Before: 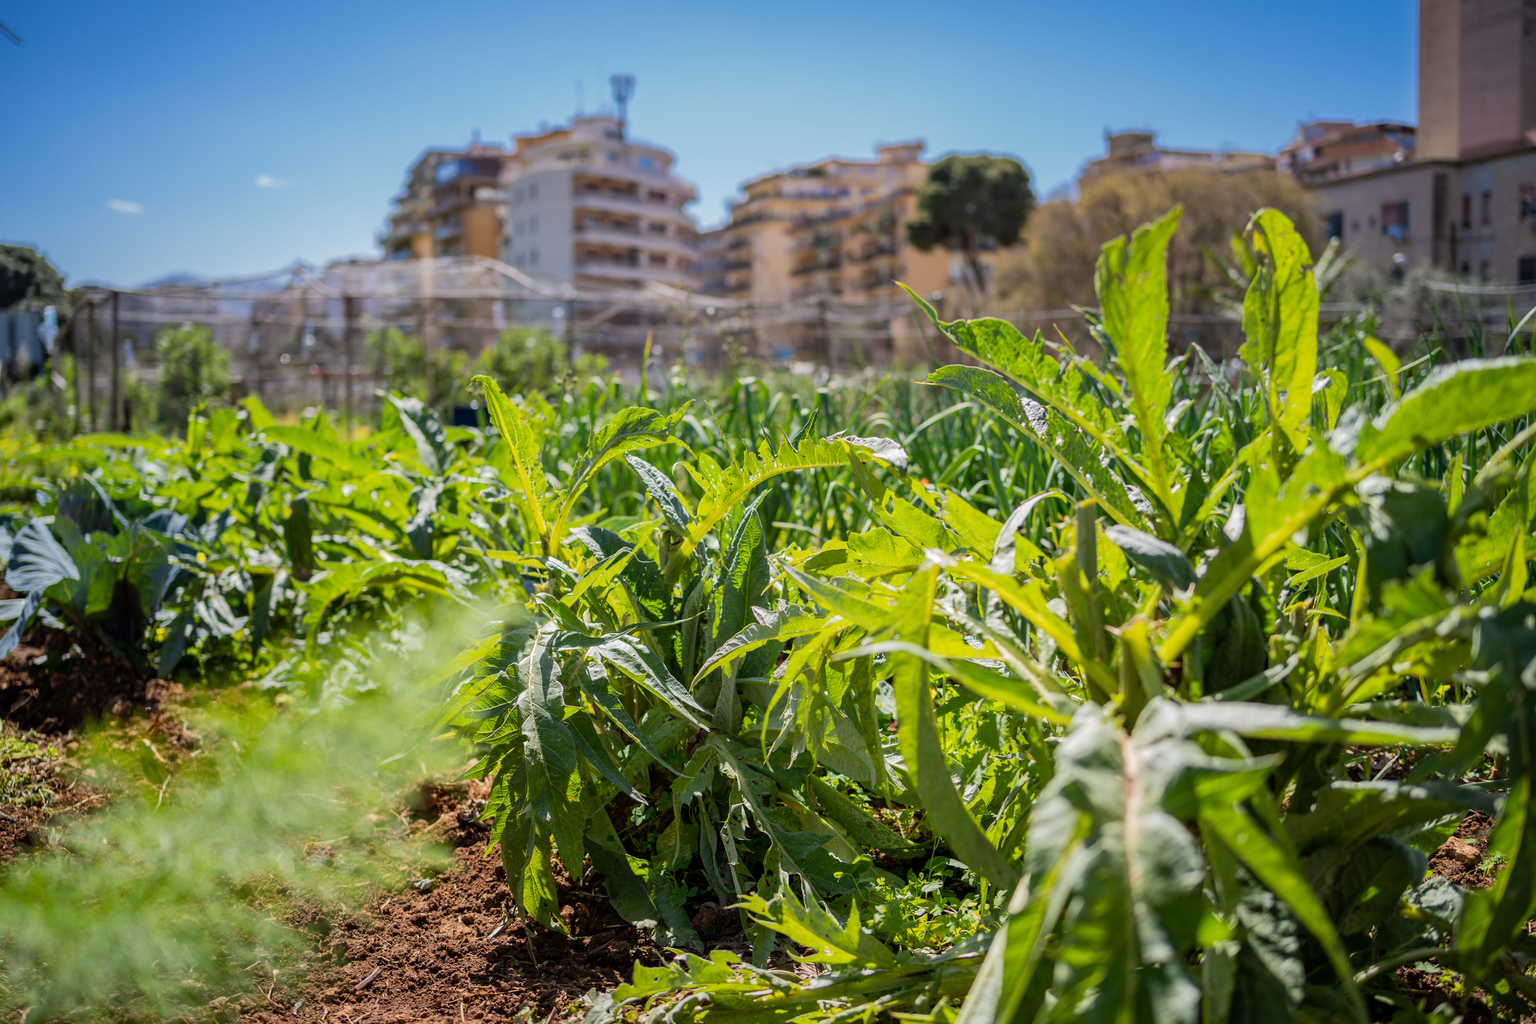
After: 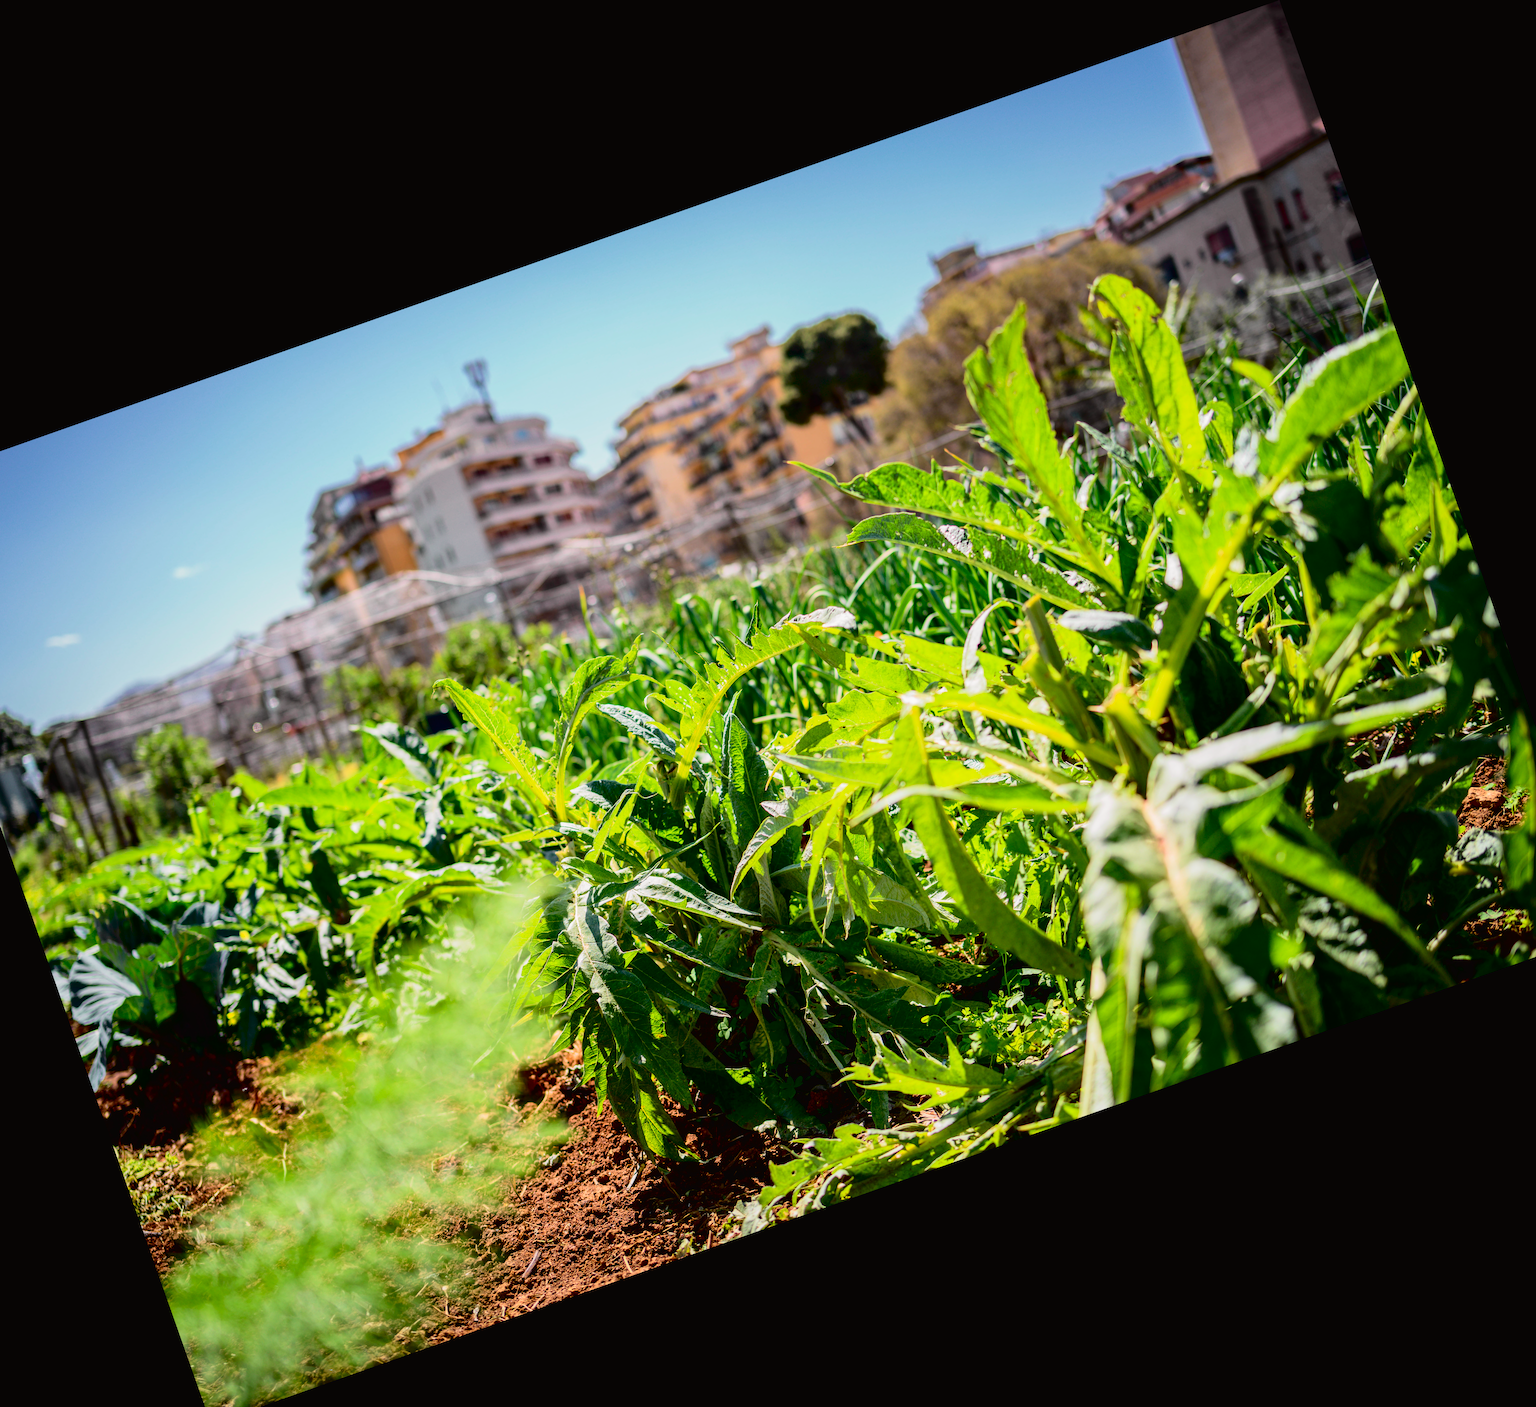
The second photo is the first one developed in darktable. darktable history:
exposure: black level correction 0.01, exposure 0.014 EV, compensate highlight preservation false
crop and rotate: angle 19.43°, left 6.812%, right 4.125%, bottom 1.087%
tone curve: curves: ch0 [(0, 0.014) (0.17, 0.099) (0.392, 0.438) (0.725, 0.828) (0.872, 0.918) (1, 0.981)]; ch1 [(0, 0) (0.402, 0.36) (0.489, 0.491) (0.5, 0.503) (0.515, 0.52) (0.545, 0.572) (0.615, 0.662) (0.701, 0.725) (1, 1)]; ch2 [(0, 0) (0.42, 0.458) (0.485, 0.499) (0.503, 0.503) (0.531, 0.542) (0.561, 0.594) (0.644, 0.694) (0.717, 0.753) (1, 0.991)], color space Lab, independent channels
